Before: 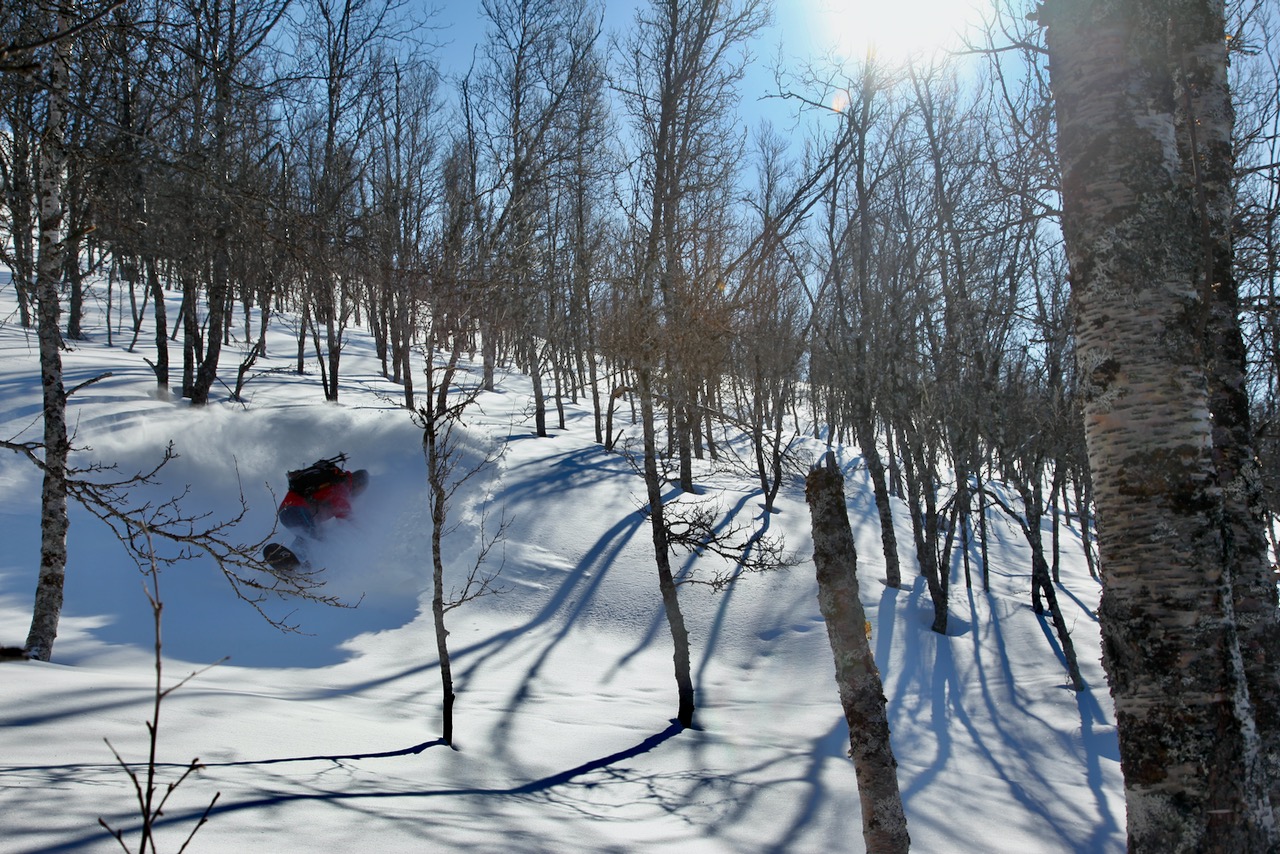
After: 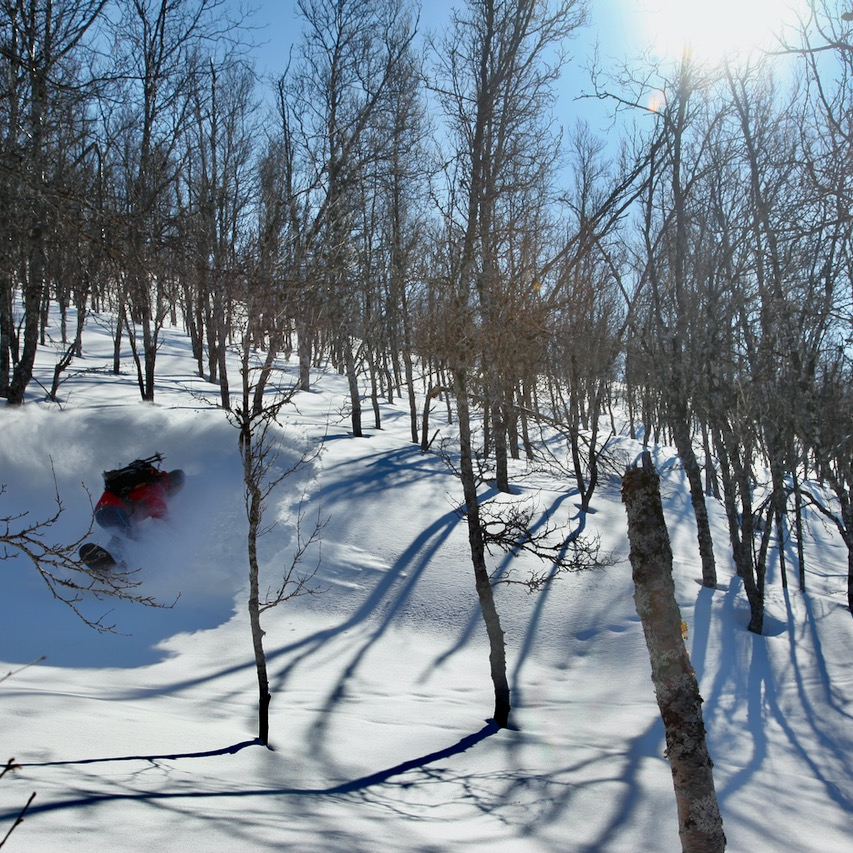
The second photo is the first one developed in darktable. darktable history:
exposure: compensate highlight preservation false
crop and rotate: left 14.385%, right 18.948%
